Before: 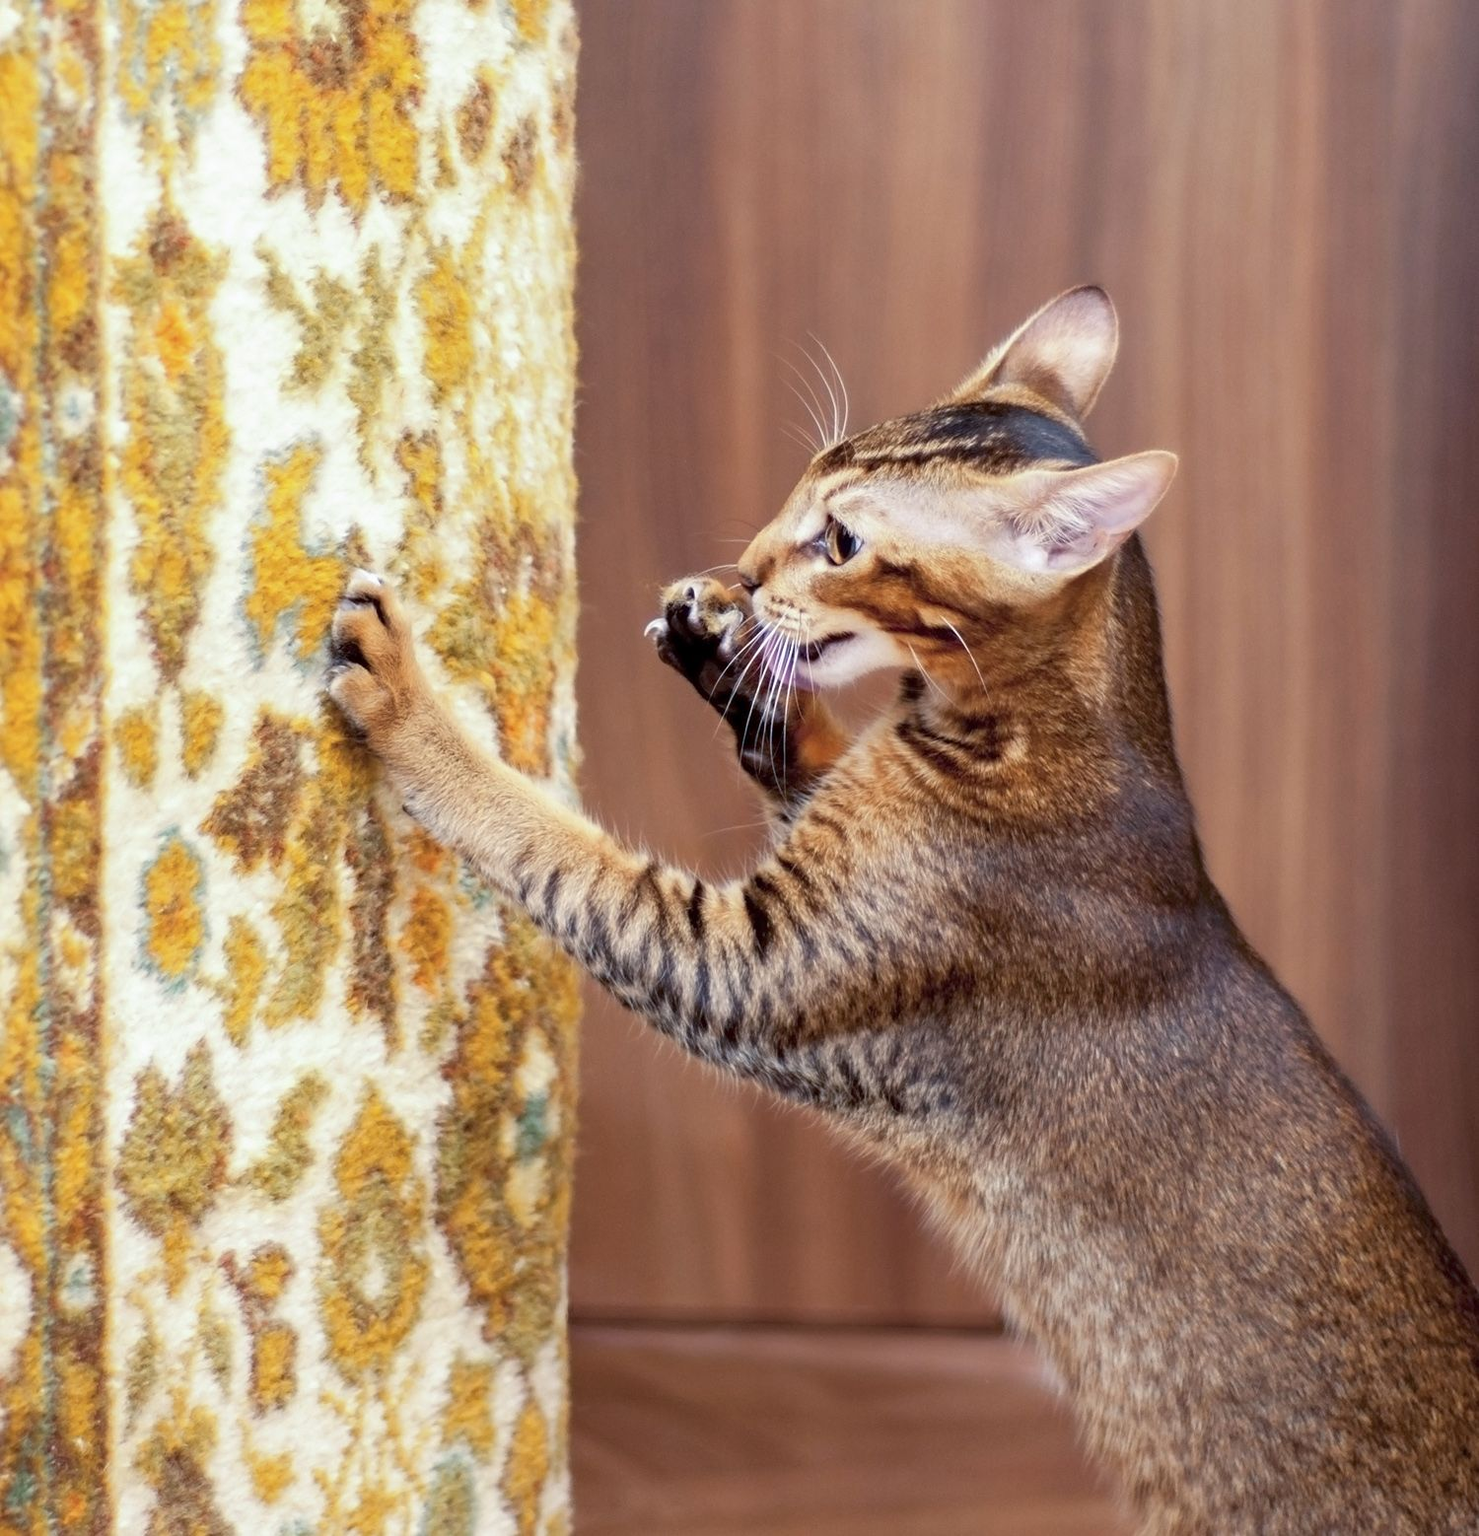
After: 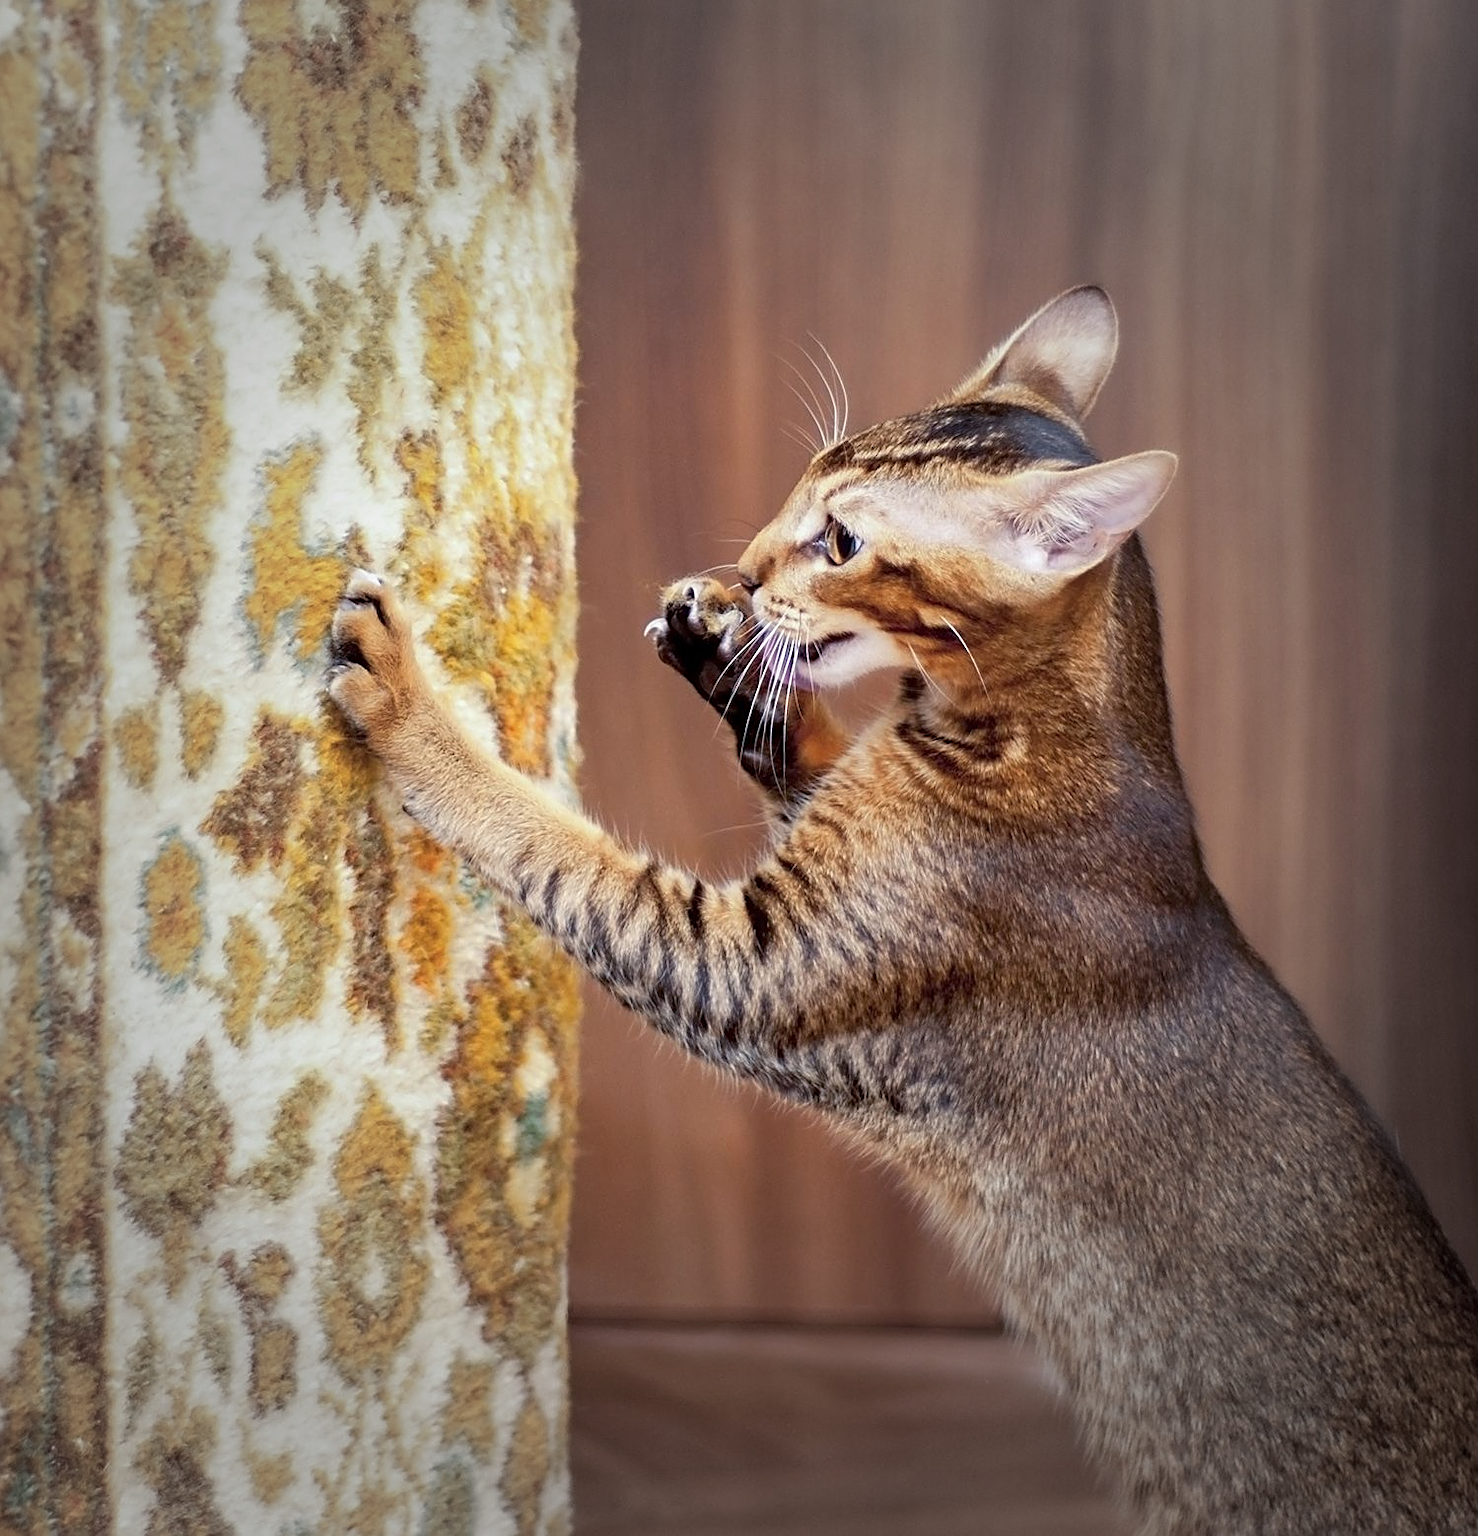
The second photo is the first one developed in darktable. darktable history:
vignetting: fall-off start 48.41%, automatic ratio true, width/height ratio 1.29, unbound false
sharpen: on, module defaults
